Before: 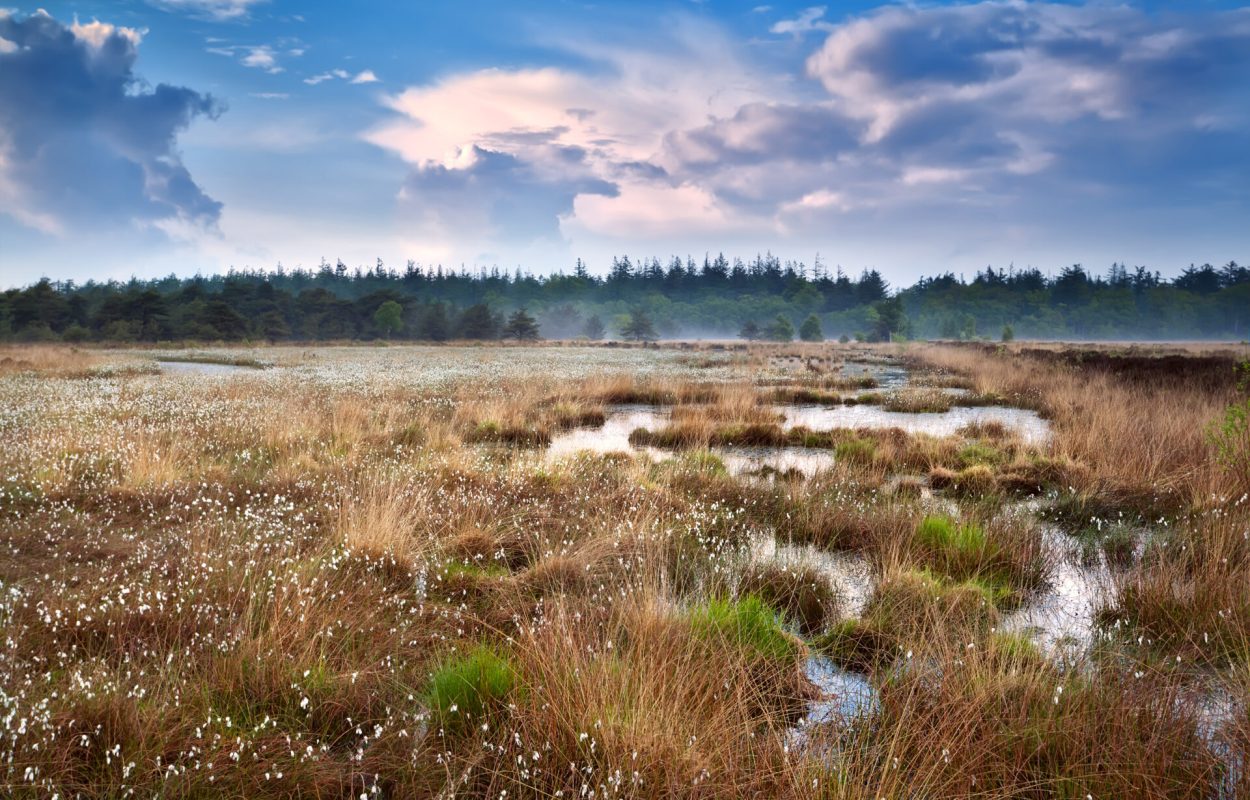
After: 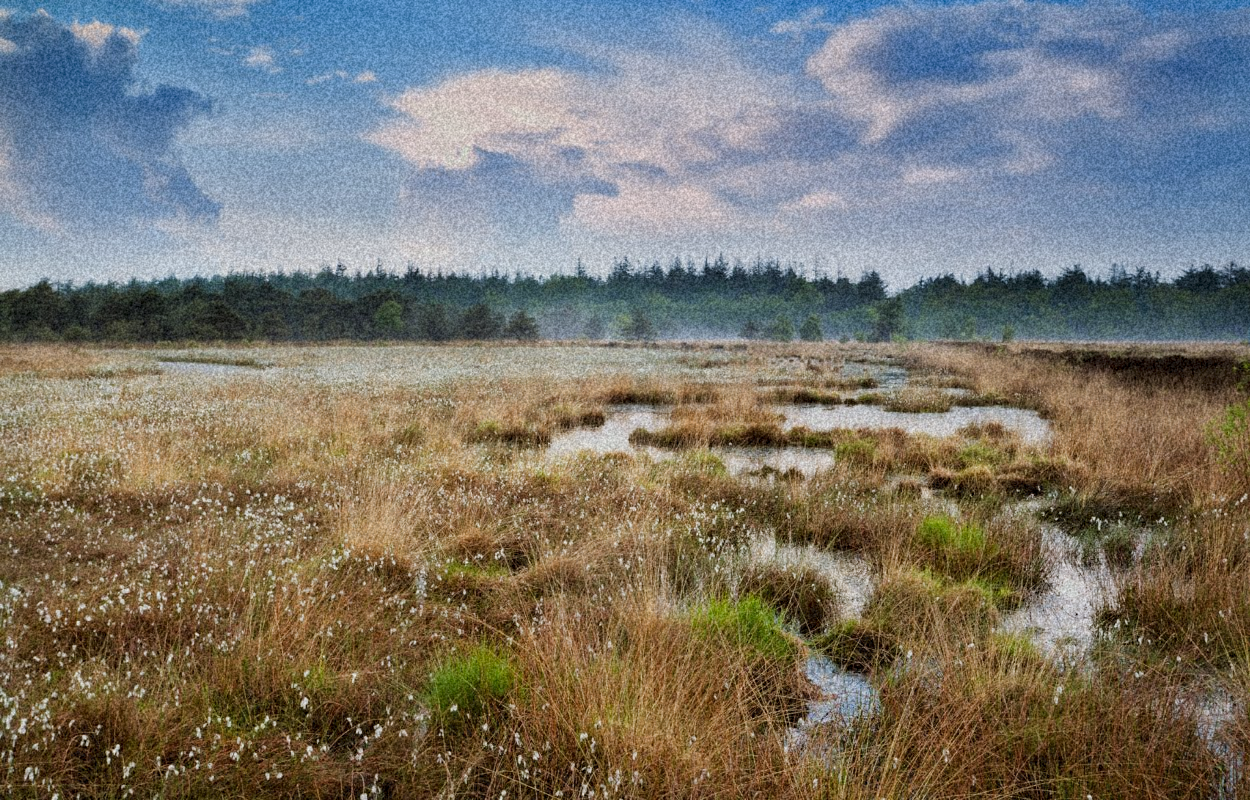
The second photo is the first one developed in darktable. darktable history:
grain: coarseness 46.9 ISO, strength 50.21%, mid-tones bias 0%
color balance: mode lift, gamma, gain (sRGB), lift [1.04, 1, 1, 0.97], gamma [1.01, 1, 1, 0.97], gain [0.96, 1, 1, 0.97]
filmic rgb: black relative exposure -7.65 EV, white relative exposure 4.56 EV, hardness 3.61
white balance: red 0.976, blue 1.04
tone equalizer: on, module defaults
